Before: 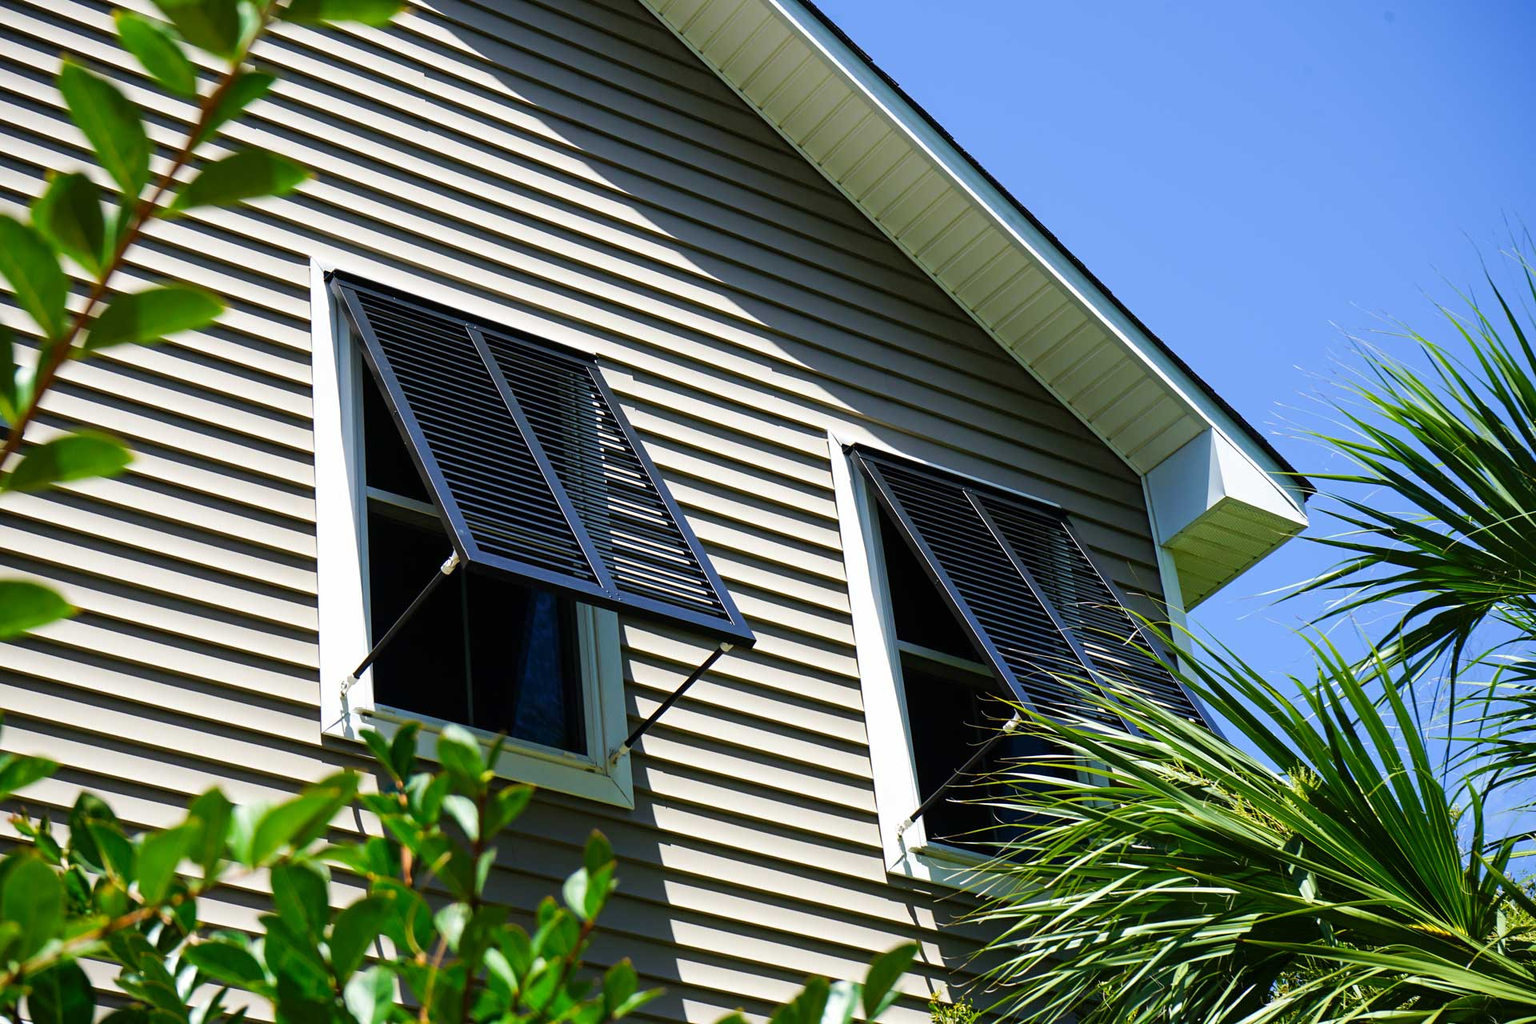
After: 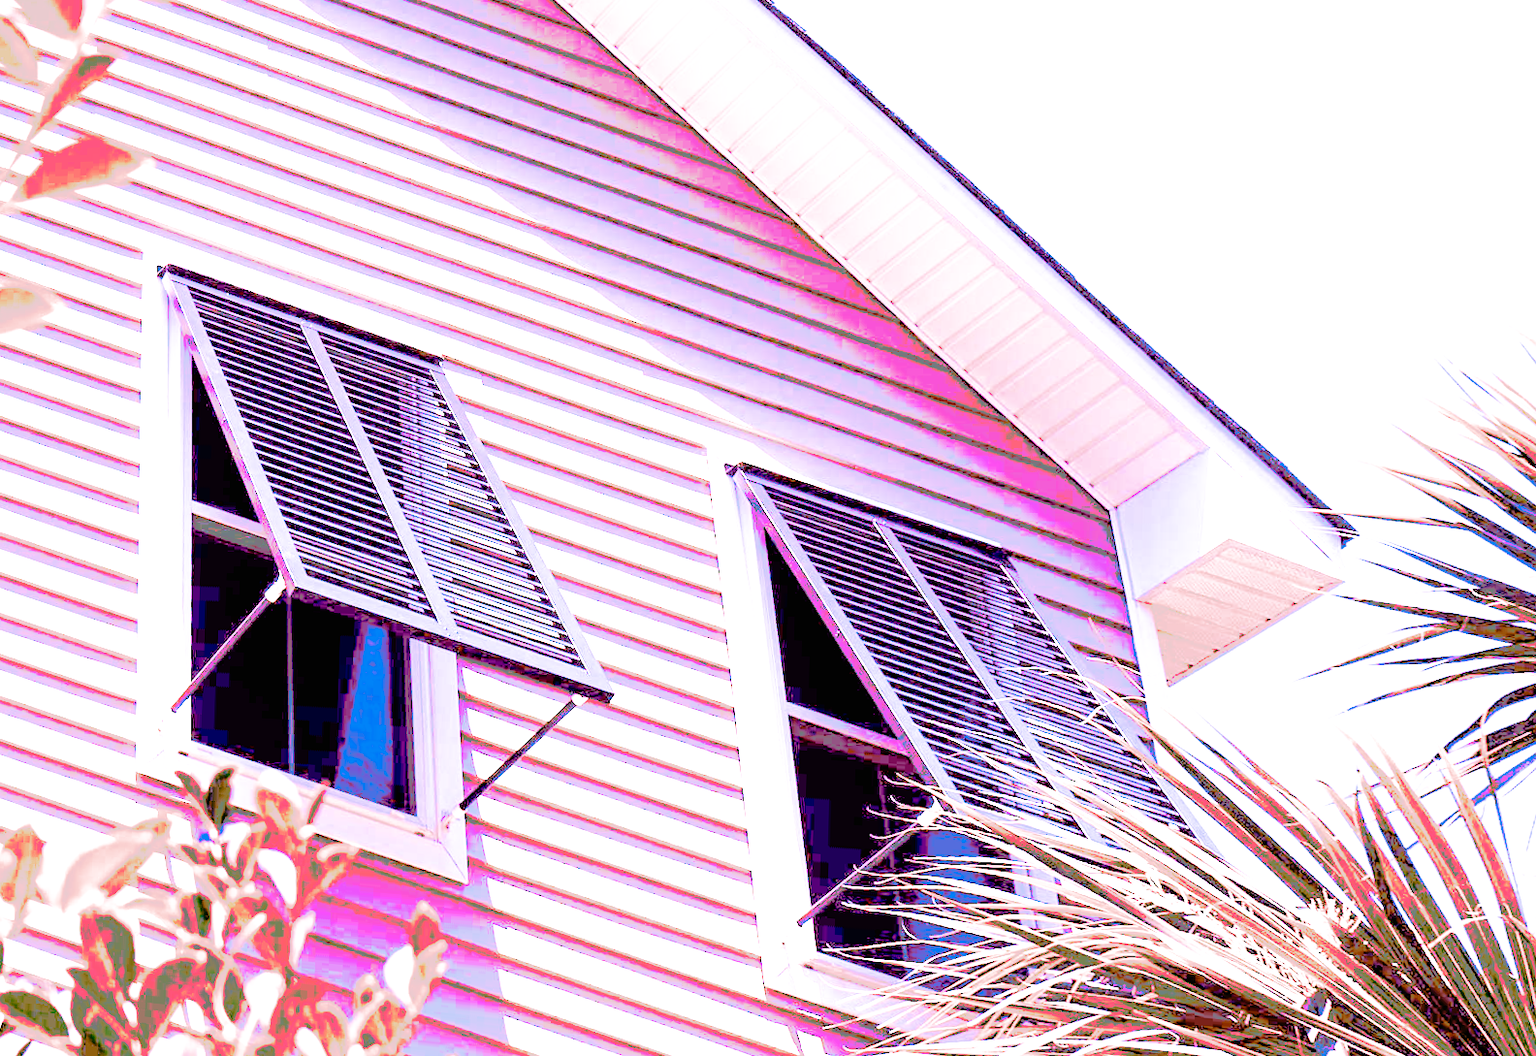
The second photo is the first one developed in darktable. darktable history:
color correction: saturation 0.98
rotate and perspective: rotation 1.69°, lens shift (vertical) -0.023, lens shift (horizontal) -0.291, crop left 0.025, crop right 0.988, crop top 0.092, crop bottom 0.842
tone curve: curves: ch0 [(0, 0) (0.003, 0.011) (0.011, 0.043) (0.025, 0.133) (0.044, 0.226) (0.069, 0.303) (0.1, 0.371) (0.136, 0.429) (0.177, 0.482) (0.224, 0.516) (0.277, 0.539) (0.335, 0.535) (0.399, 0.517) (0.468, 0.498) (0.543, 0.523) (0.623, 0.655) (0.709, 0.83) (0.801, 0.827) (0.898, 0.89) (1, 1)], preserve colors none
crop: left 7.598%, right 7.873%
color balance rgb: shadows lift › chroma 1.41%, shadows lift › hue 260°, power › chroma 0.5%, power › hue 260°, highlights gain › chroma 1%, highlights gain › hue 27°, saturation formula JzAzBz (2021)
white balance: red 8, blue 8
filmic rgb: black relative exposure -5 EV, white relative exposure 3.5 EV, hardness 3.19, contrast 1.3, highlights saturation mix -50%
